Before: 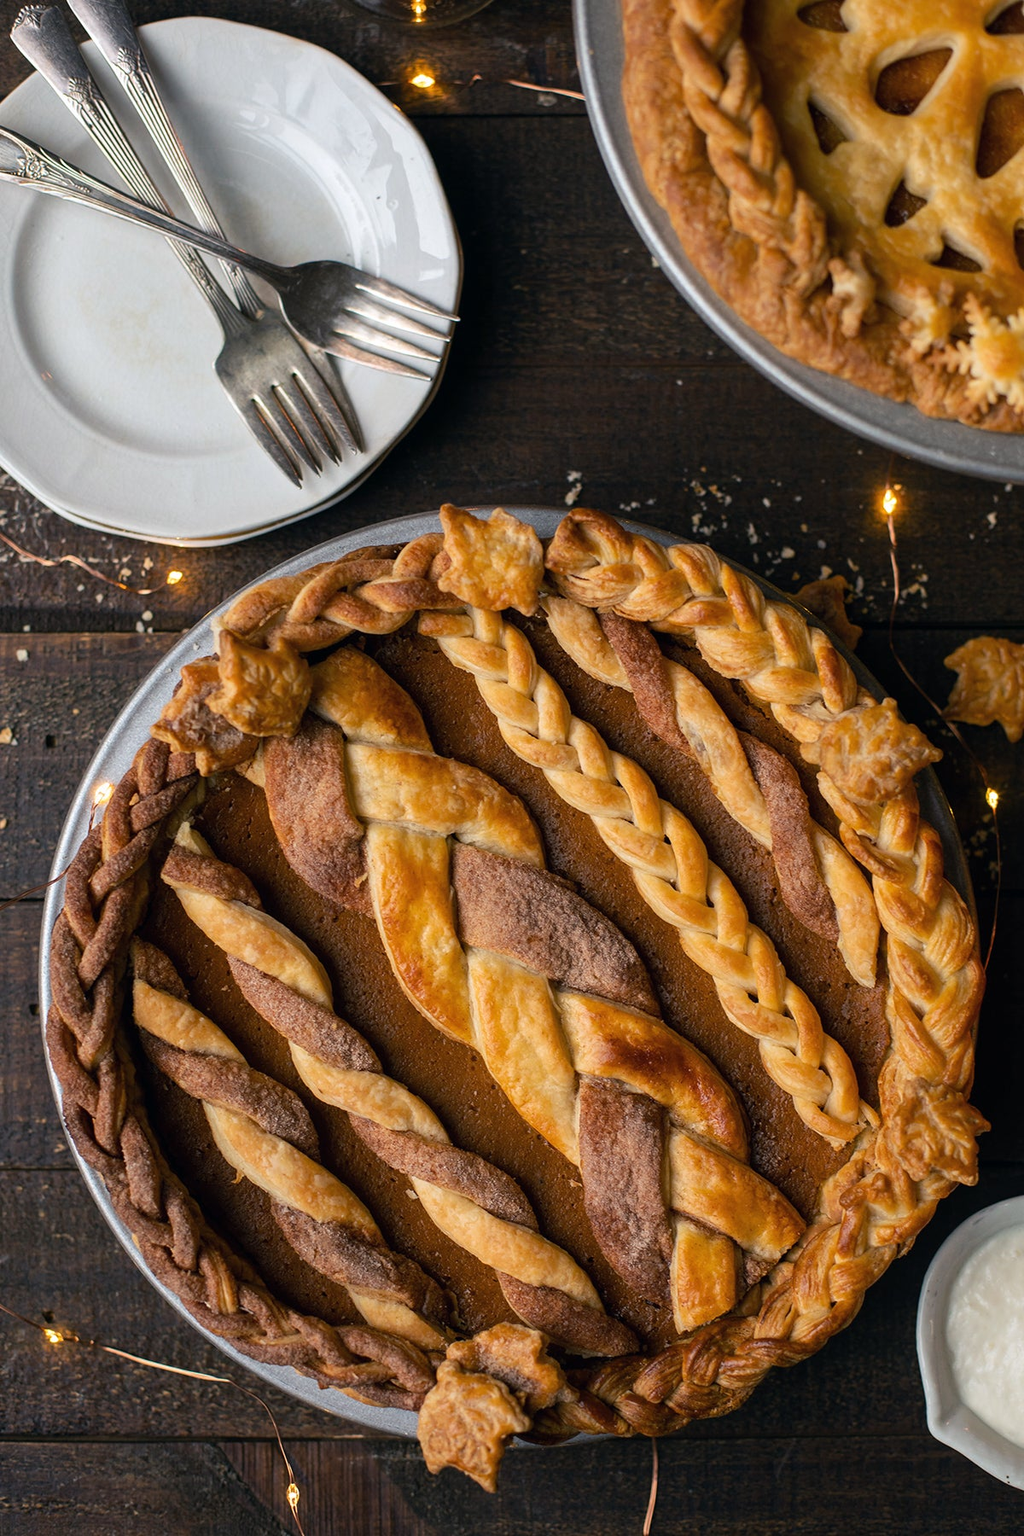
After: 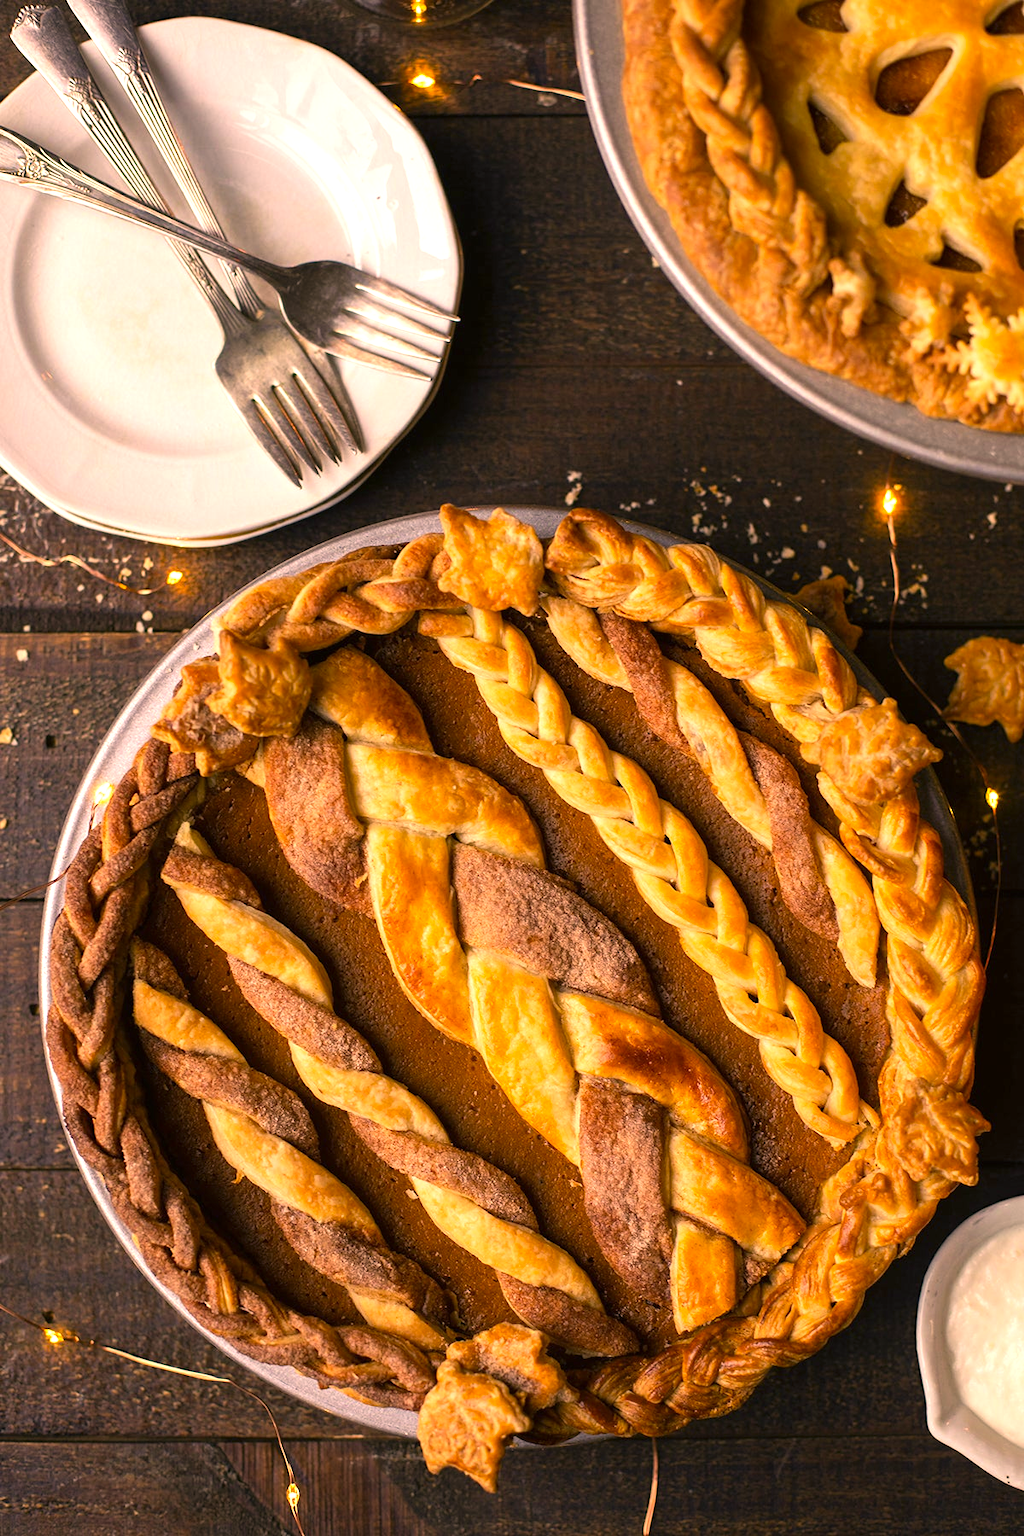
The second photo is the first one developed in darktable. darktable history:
color calibration: illuminant custom, x 0.371, y 0.382, temperature 4281.55 K
exposure: black level correction 0, exposure 0.692 EV, compensate highlight preservation false
color correction: highlights a* 18.47, highlights b* 35.93, shadows a* 1.06, shadows b* 5.88, saturation 1.01
